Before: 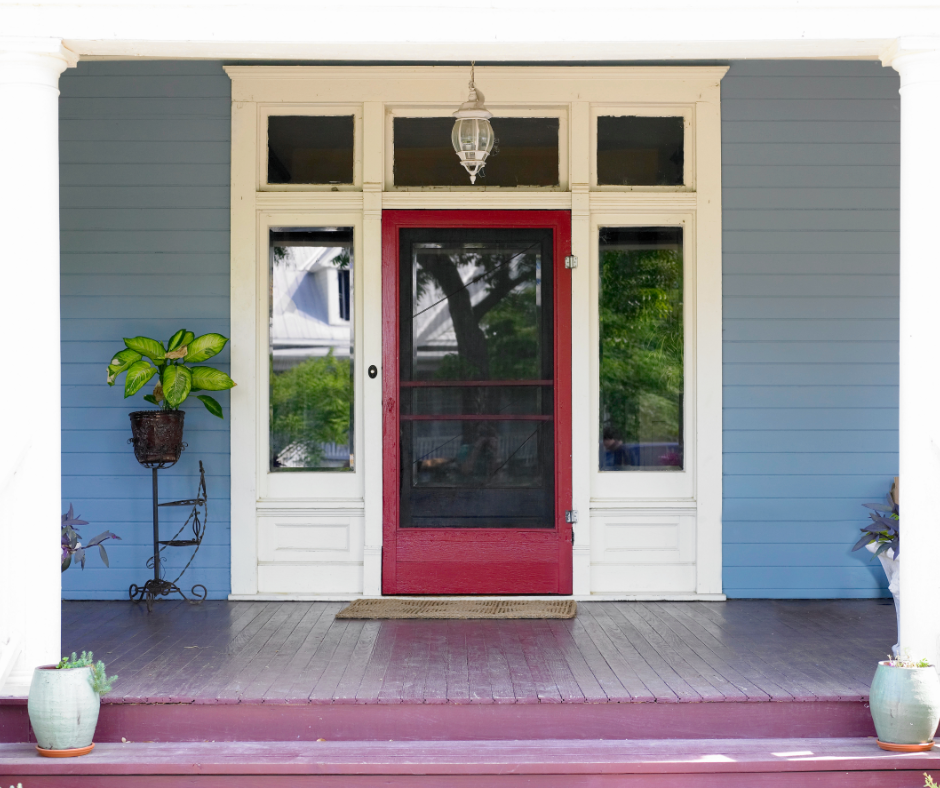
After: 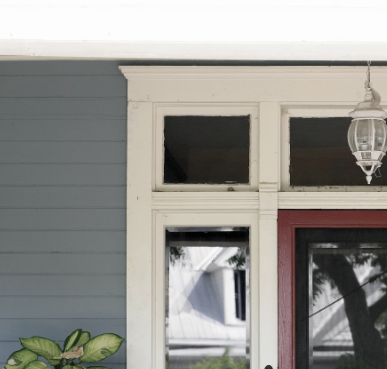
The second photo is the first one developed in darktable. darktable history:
color correction: highlights b* -0.043, saturation 0.473
crop and rotate: left 11.192%, top 0.086%, right 47.569%, bottom 53.074%
